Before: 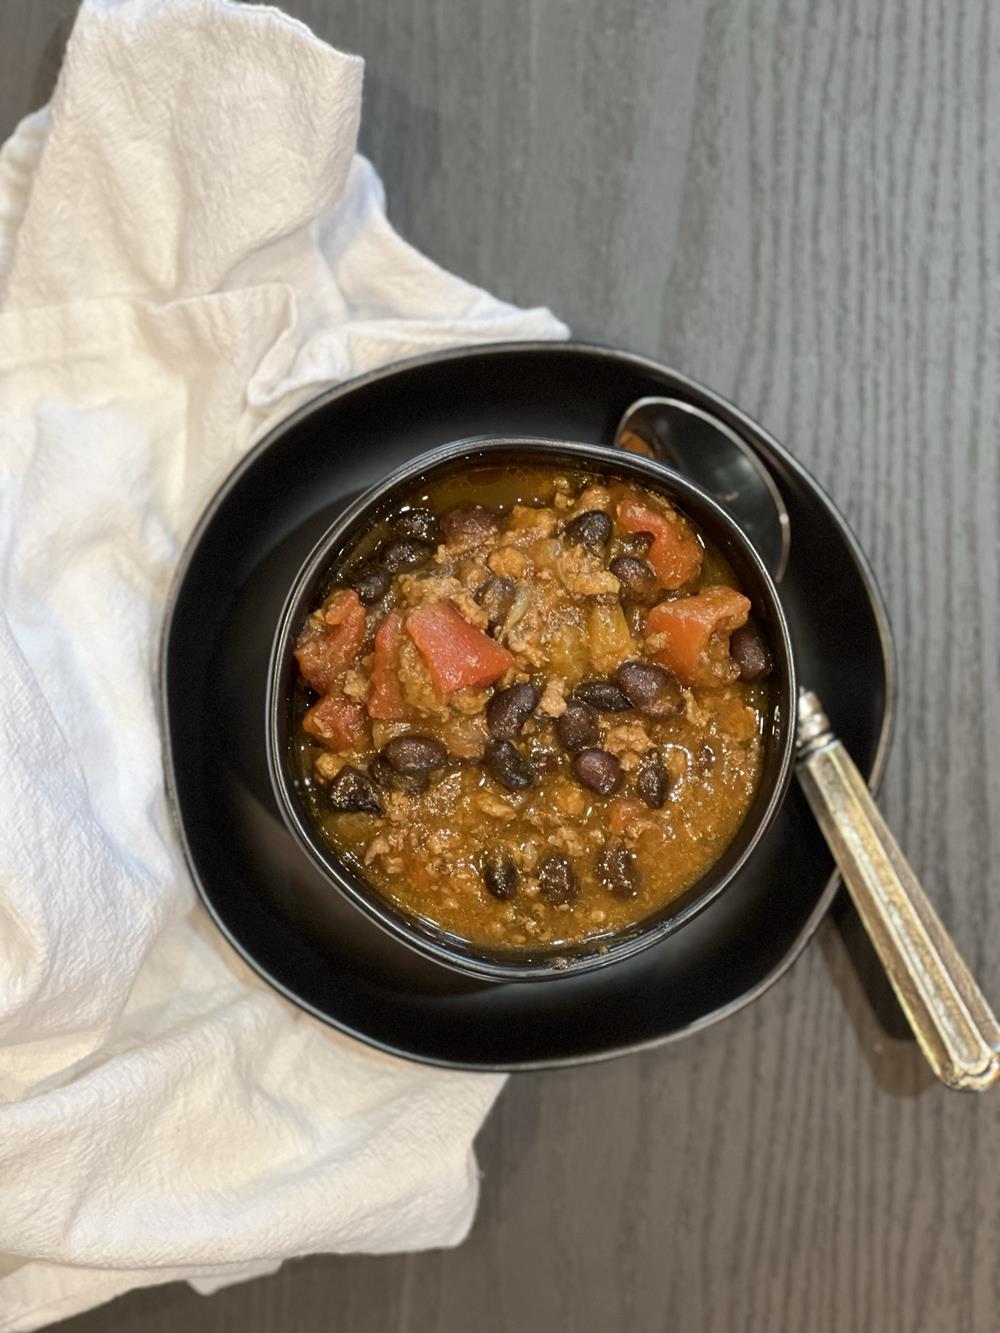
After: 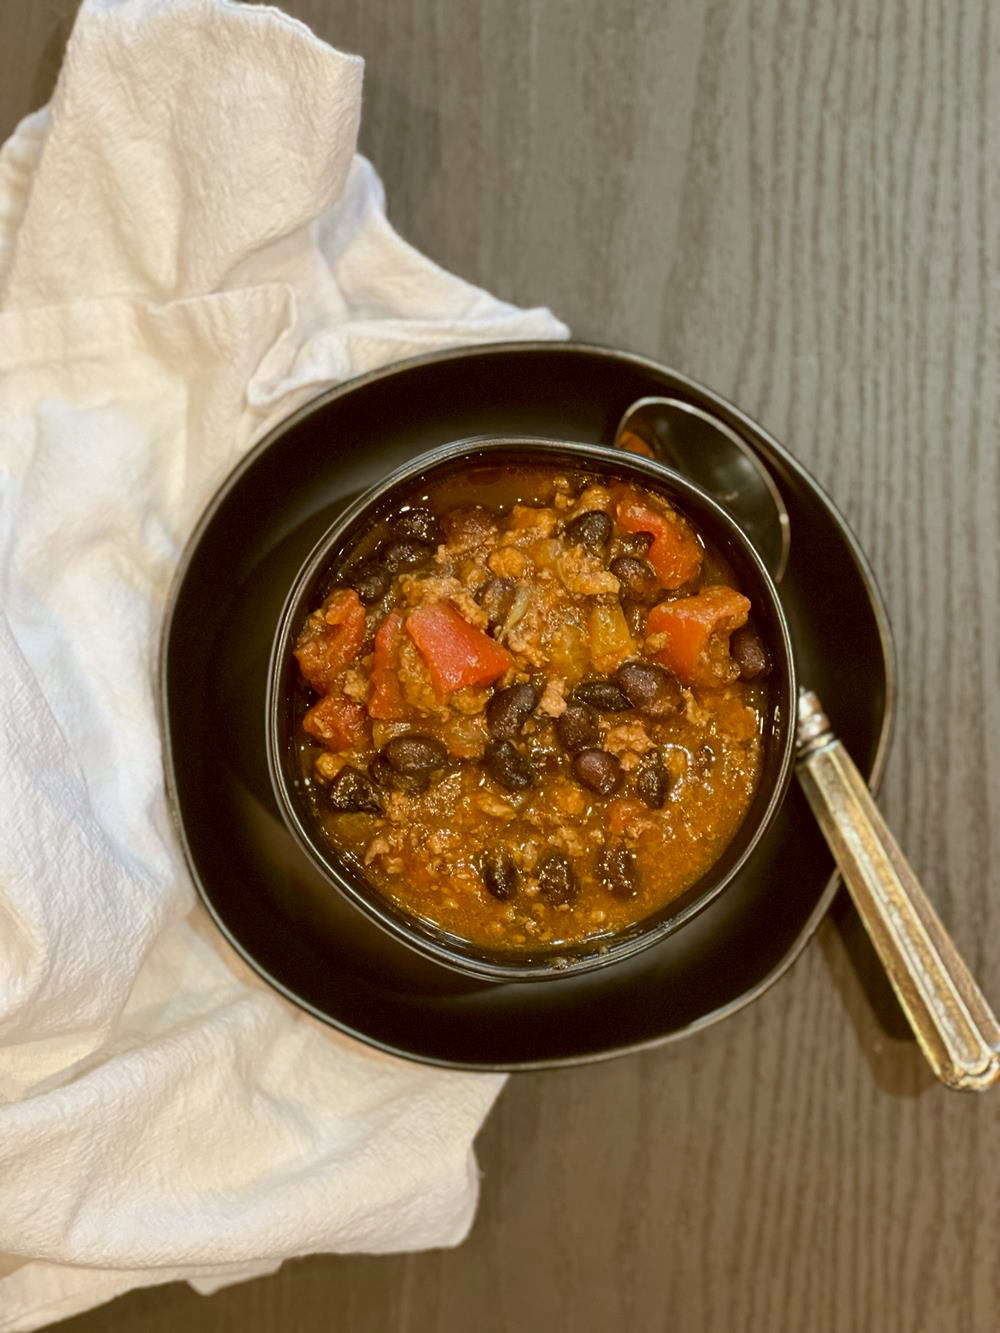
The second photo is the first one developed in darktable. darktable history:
color correction: highlights a* -0.456, highlights b* 0.167, shadows a* 4.49, shadows b* 20.26
exposure: exposure -0.114 EV, compensate highlight preservation false
